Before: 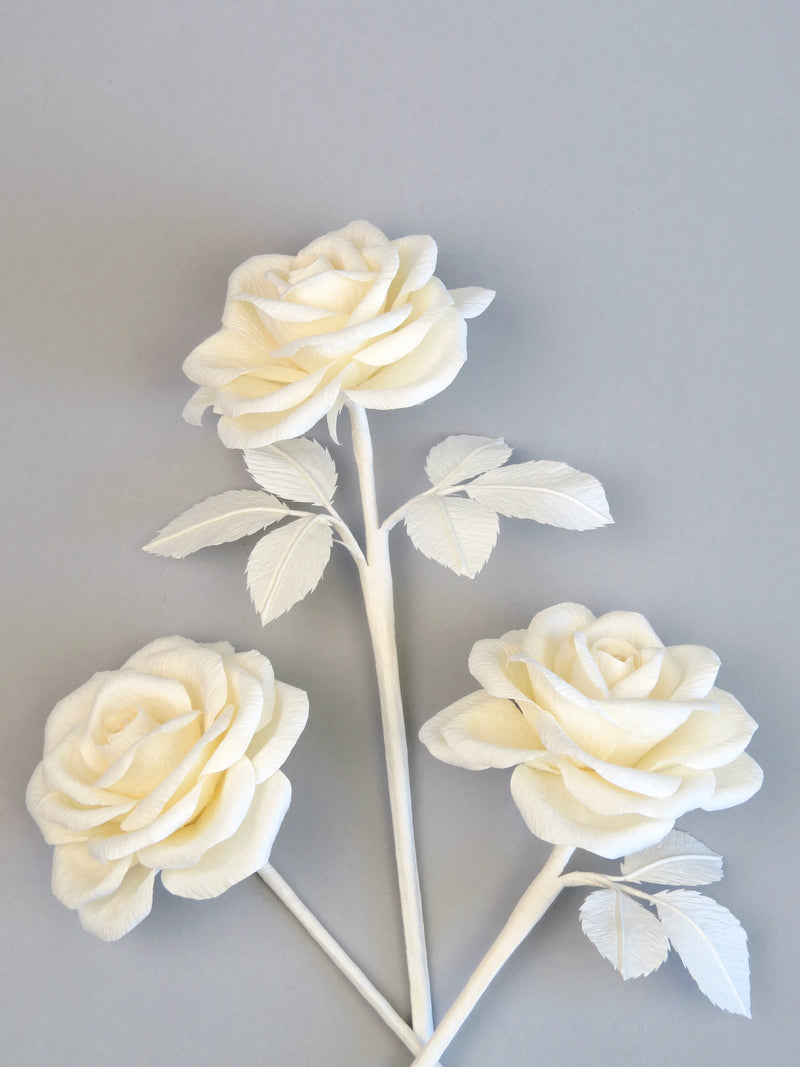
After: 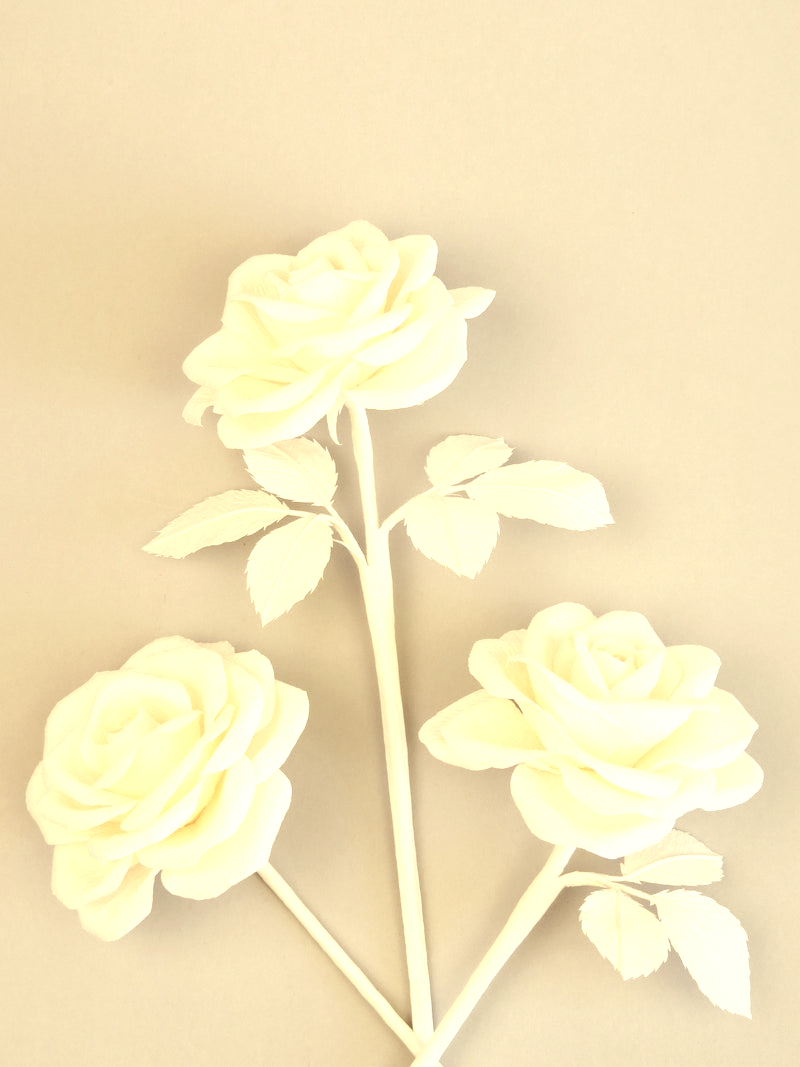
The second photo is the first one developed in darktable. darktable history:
contrast brightness saturation: brightness 0.18, saturation -0.5
color correction: highlights a* 1.12, highlights b* 24.26, shadows a* 15.58, shadows b* 24.26
exposure: black level correction 0, exposure 0.7 EV, compensate exposure bias true, compensate highlight preservation false
